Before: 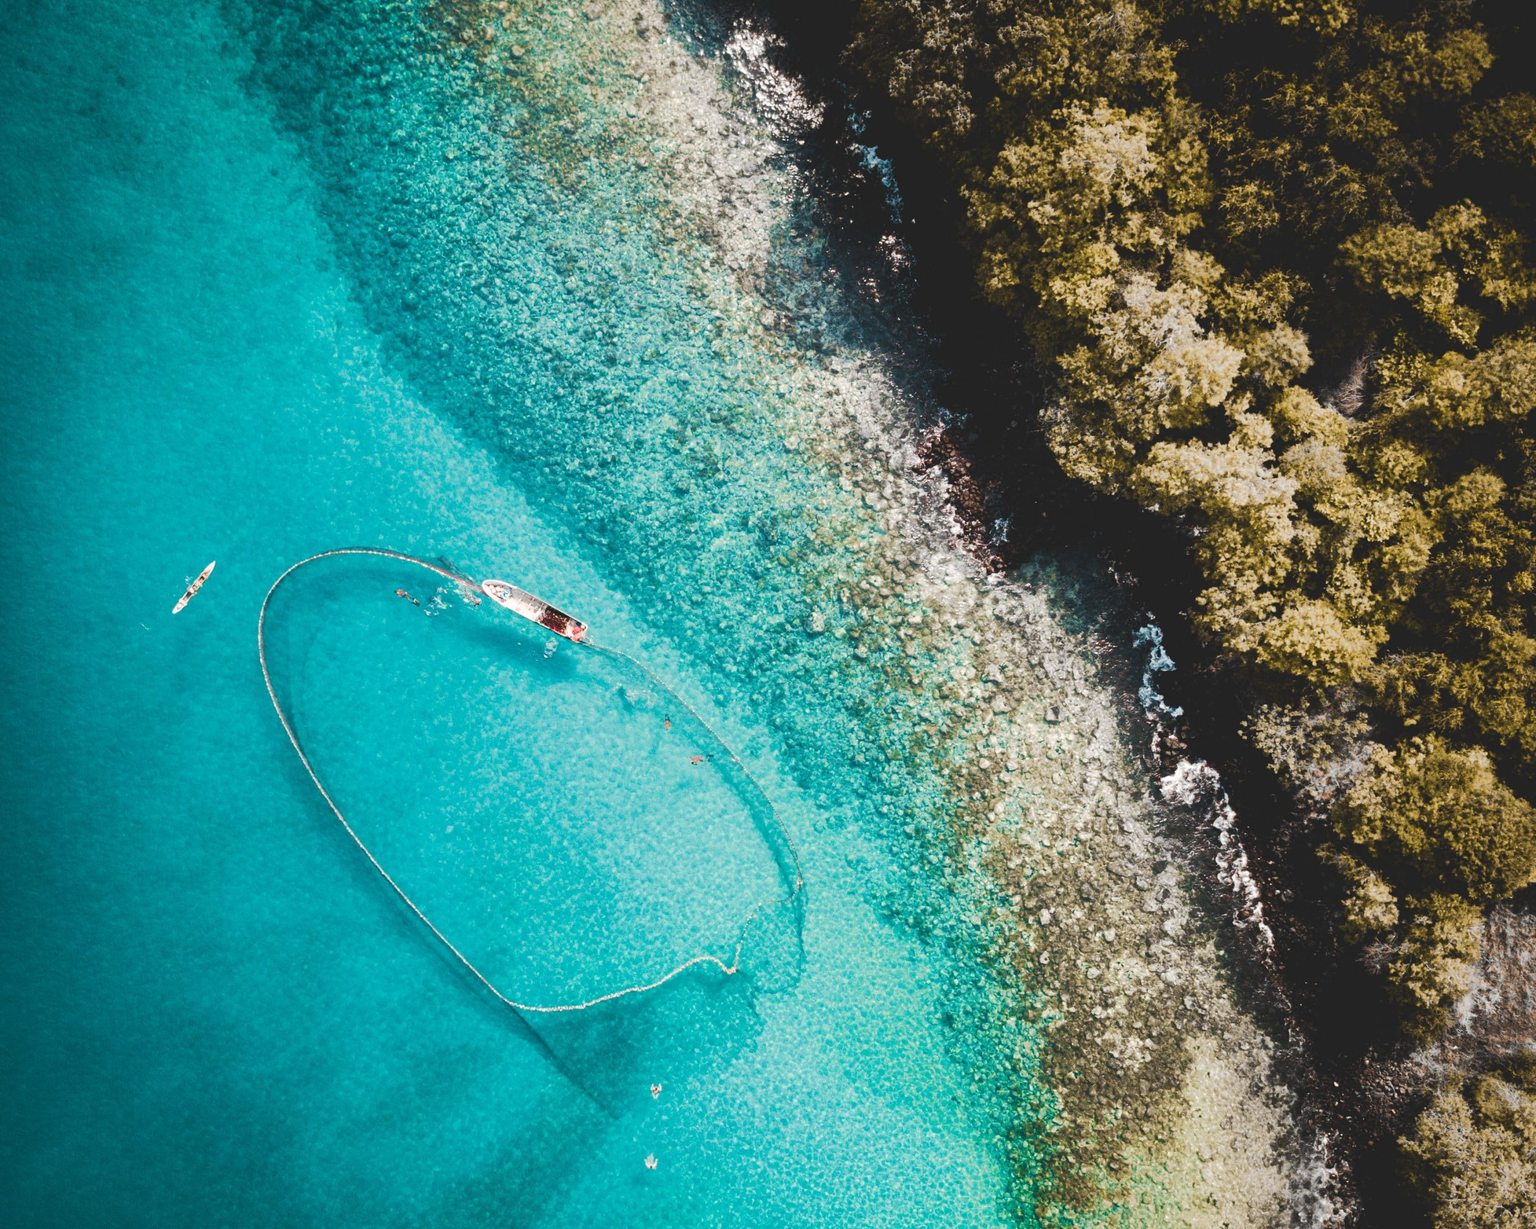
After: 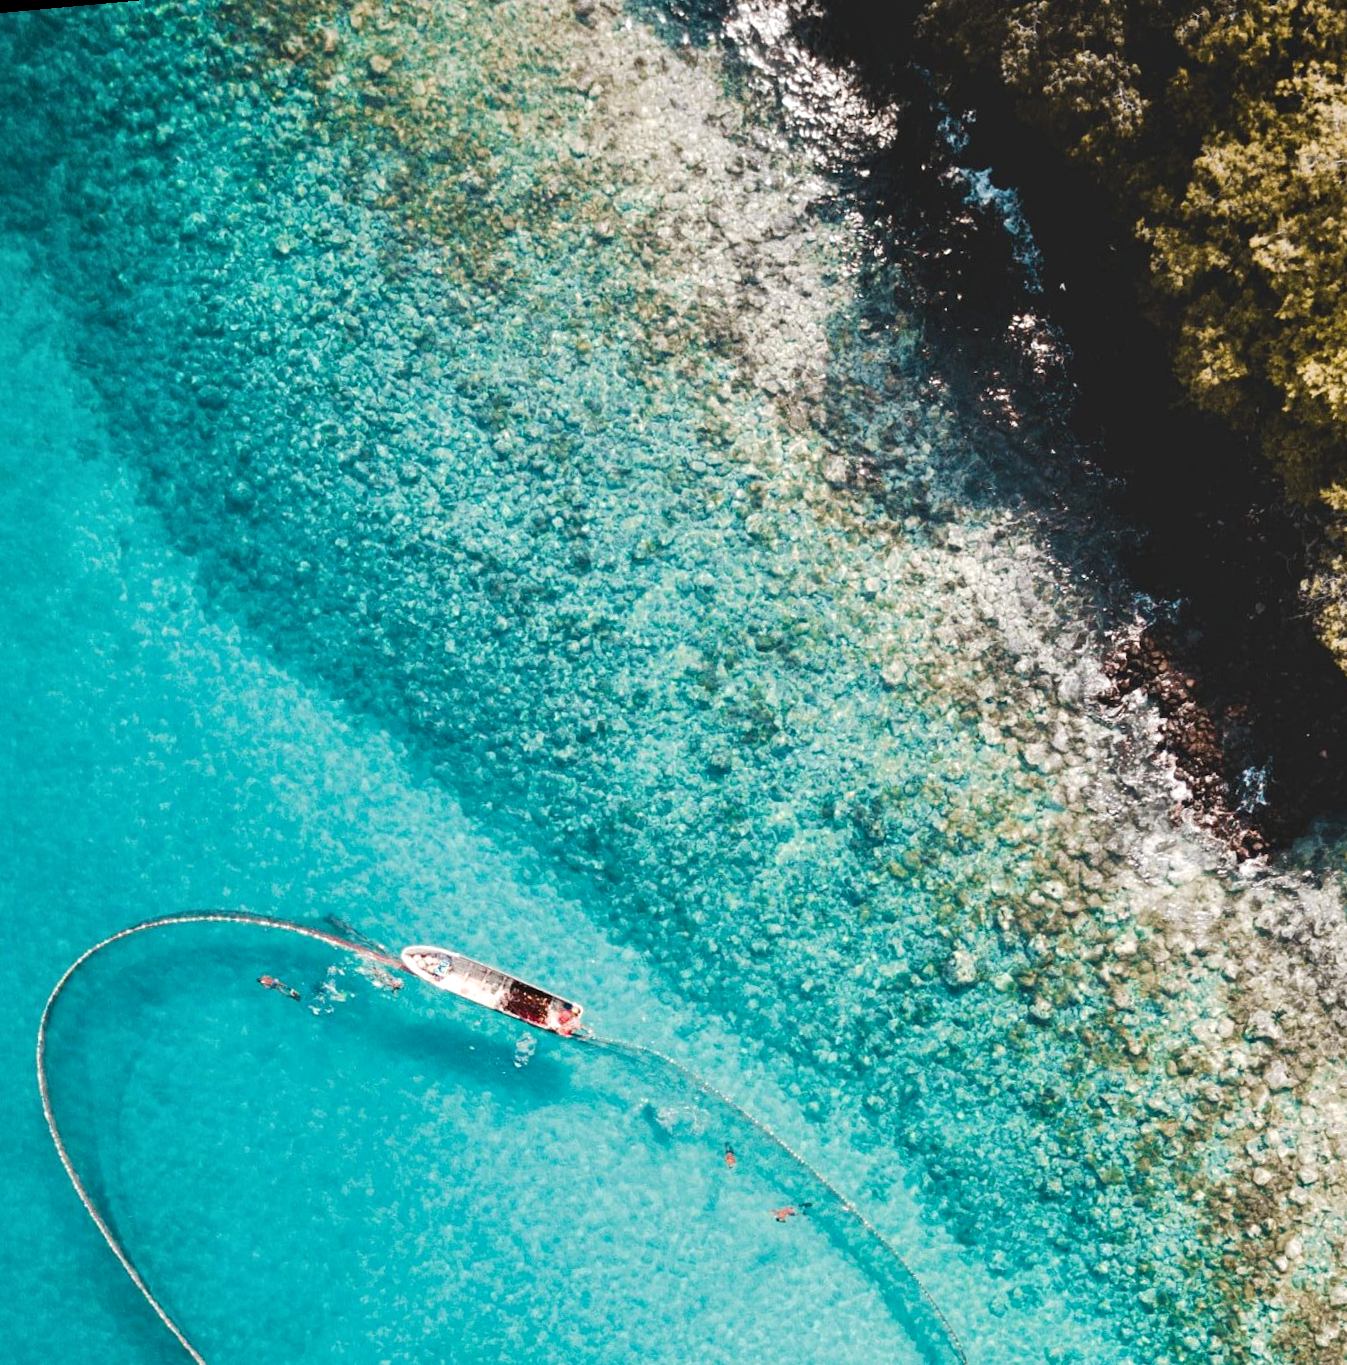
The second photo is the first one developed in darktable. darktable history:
crop: left 17.835%, top 7.675%, right 32.881%, bottom 32.213%
rotate and perspective: rotation -5.2°, automatic cropping off
contrast equalizer: octaves 7, y [[0.6 ×6], [0.55 ×6], [0 ×6], [0 ×6], [0 ×6]], mix 0.3
